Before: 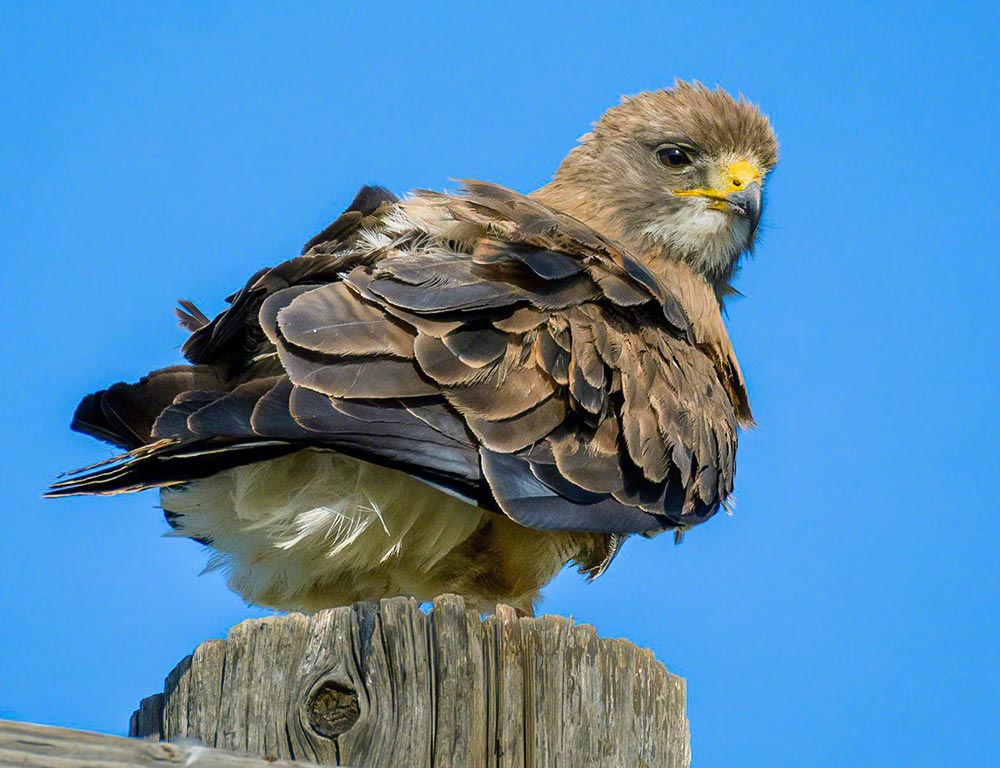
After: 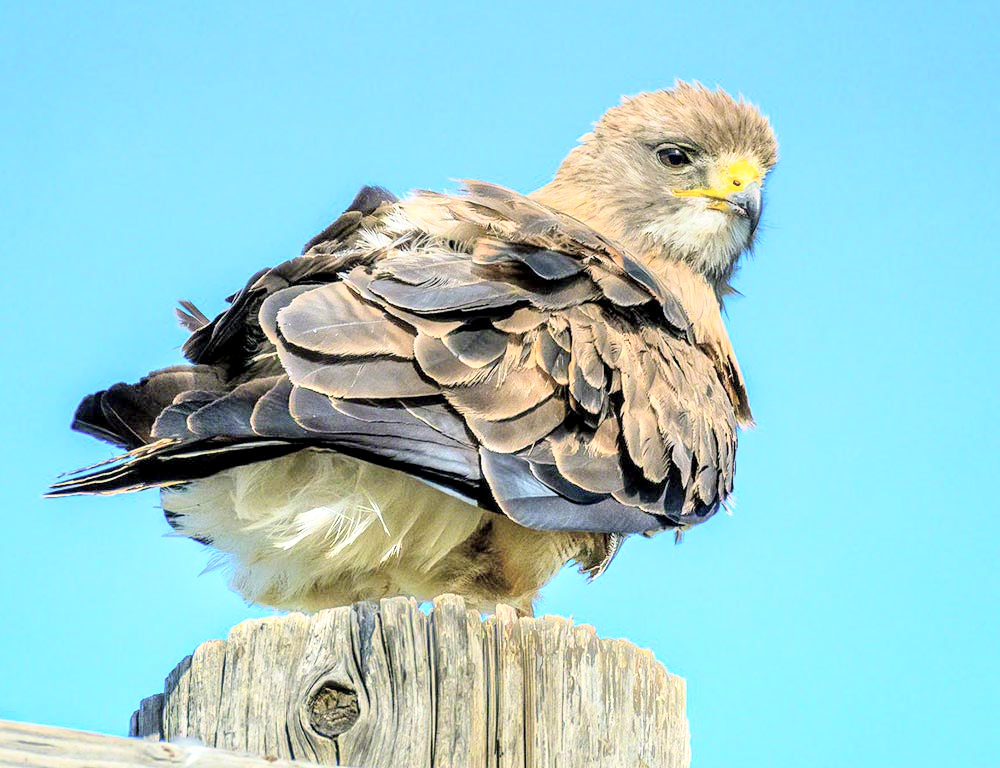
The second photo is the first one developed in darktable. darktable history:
local contrast: highlights 83%, shadows 81%
graduated density: on, module defaults
tone curve: curves: ch0 [(0, 0) (0.169, 0.367) (0.635, 0.859) (1, 1)], color space Lab, independent channels, preserve colors none
exposure: exposure 0.6 EV, compensate highlight preservation false
